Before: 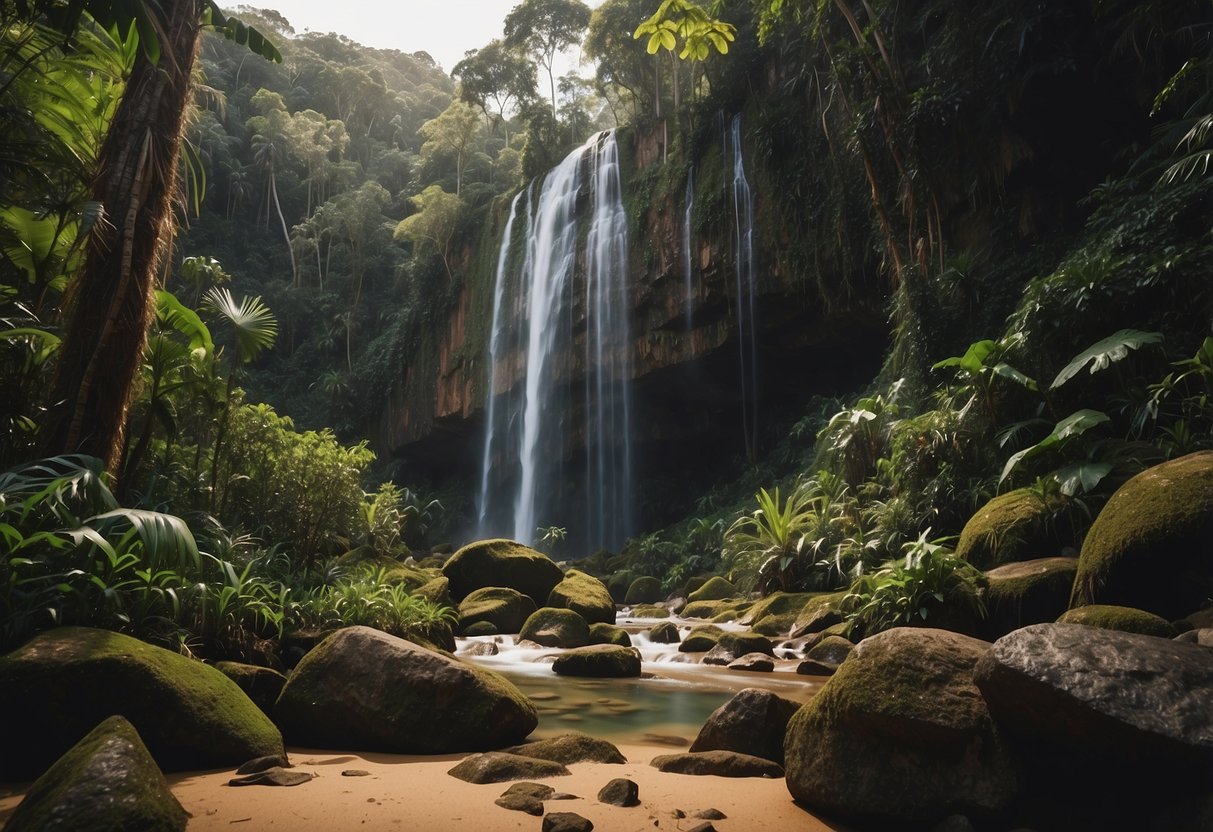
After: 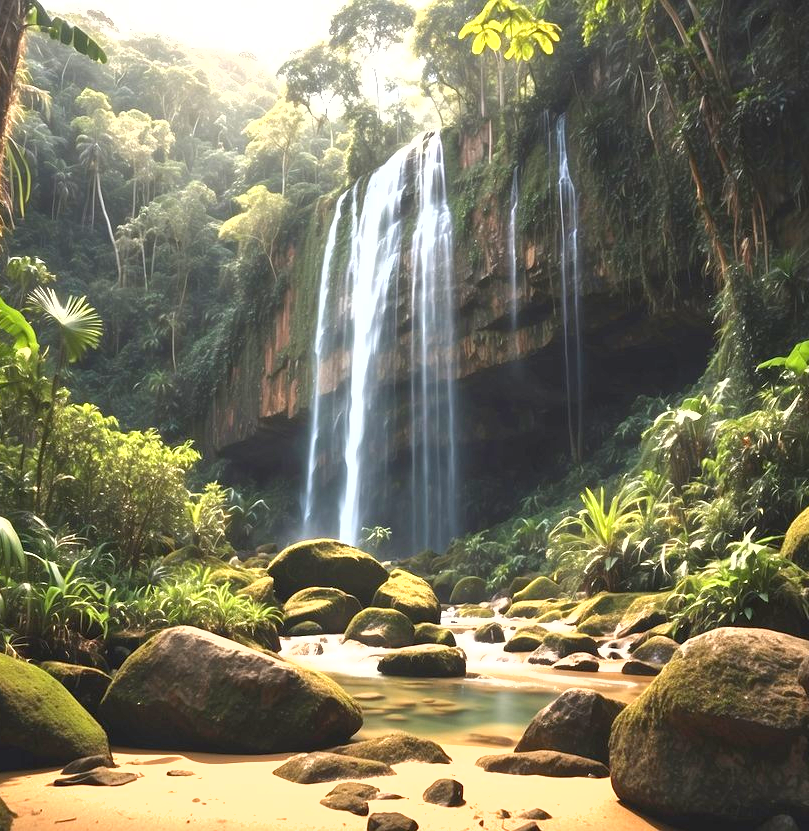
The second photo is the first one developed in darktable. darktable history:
crop and rotate: left 14.5%, right 18.743%
exposure: black level correction 0.001, exposure 1.732 EV, compensate exposure bias true, compensate highlight preservation false
shadows and highlights: shadows 25.68, highlights -25.74
